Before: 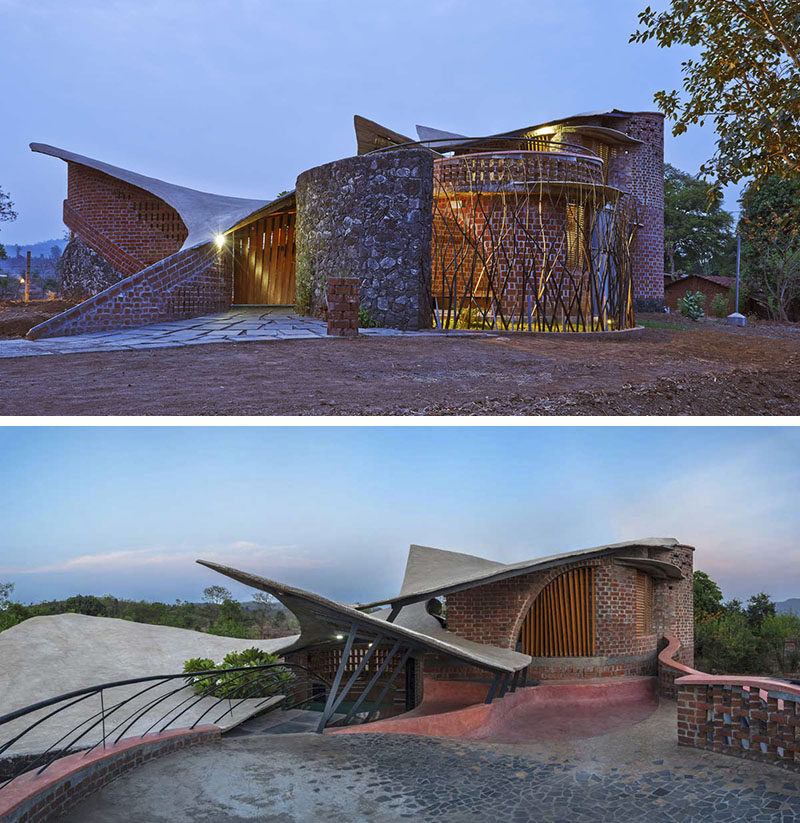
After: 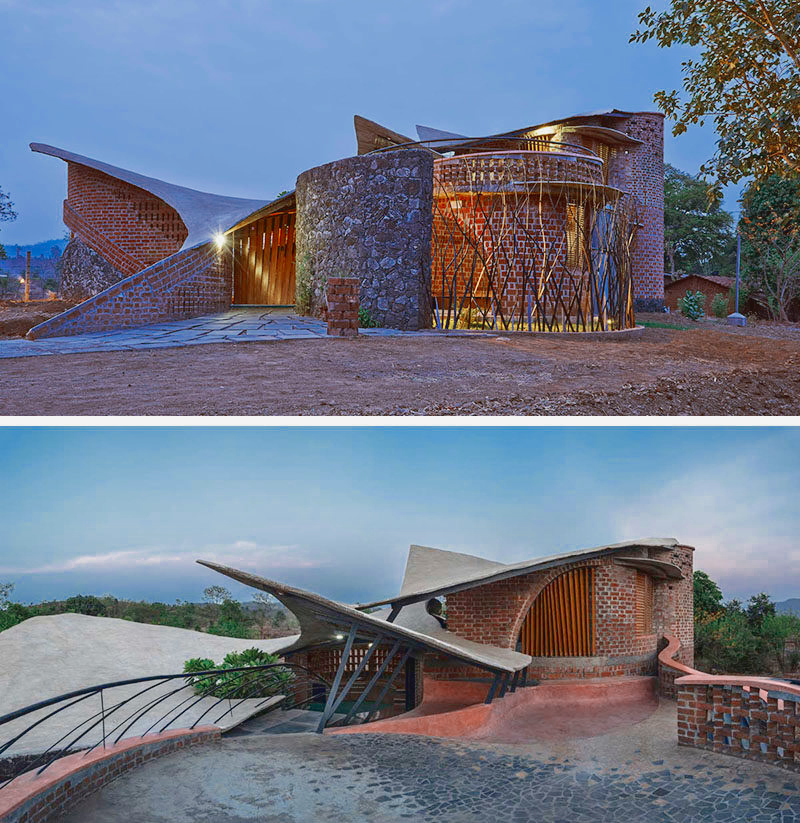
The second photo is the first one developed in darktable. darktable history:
color zones: curves: ch0 [(0, 0.5) (0.125, 0.4) (0.25, 0.5) (0.375, 0.4) (0.5, 0.4) (0.625, 0.35) (0.75, 0.35) (0.875, 0.5)]; ch1 [(0, 0.35) (0.125, 0.45) (0.25, 0.35) (0.375, 0.35) (0.5, 0.35) (0.625, 0.35) (0.75, 0.45) (0.875, 0.35)]; ch2 [(0, 0.6) (0.125, 0.5) (0.25, 0.5) (0.375, 0.6) (0.5, 0.6) (0.625, 0.5) (0.75, 0.5) (0.875, 0.5)]
tone curve: curves: ch0 [(0, 0.047) (0.199, 0.263) (0.47, 0.555) (0.805, 0.839) (1, 0.962)], color space Lab, linked channels, preserve colors none
